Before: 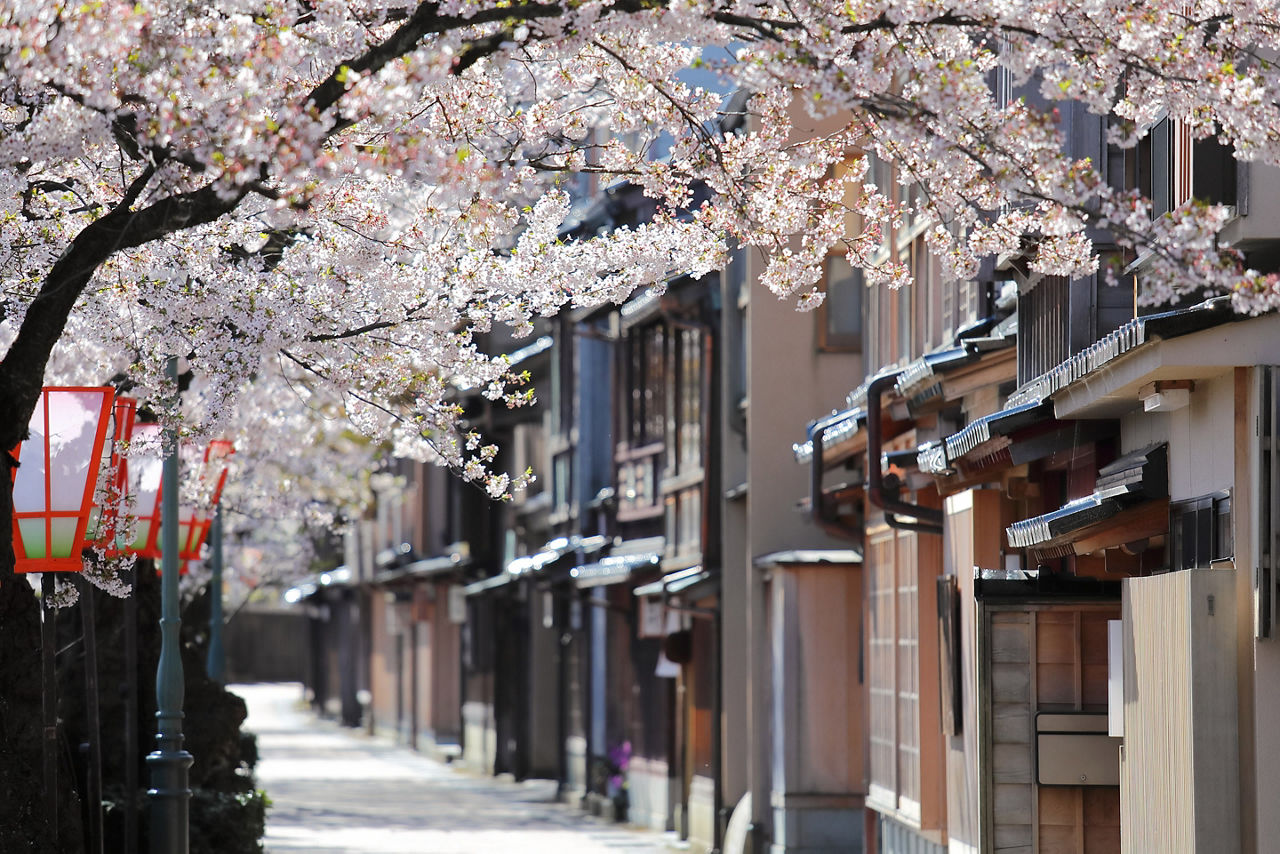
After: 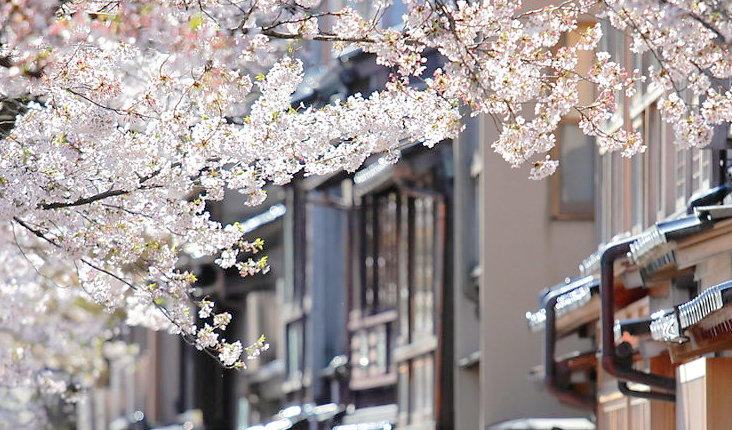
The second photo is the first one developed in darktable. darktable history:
crop: left 20.932%, top 15.471%, right 21.848%, bottom 34.081%
tone equalizer: on, module defaults
tone curve: curves: ch0 [(0, 0) (0.003, 0.007) (0.011, 0.011) (0.025, 0.021) (0.044, 0.04) (0.069, 0.07) (0.1, 0.129) (0.136, 0.187) (0.177, 0.254) (0.224, 0.325) (0.277, 0.398) (0.335, 0.461) (0.399, 0.513) (0.468, 0.571) (0.543, 0.624) (0.623, 0.69) (0.709, 0.777) (0.801, 0.86) (0.898, 0.953) (1, 1)], preserve colors none
